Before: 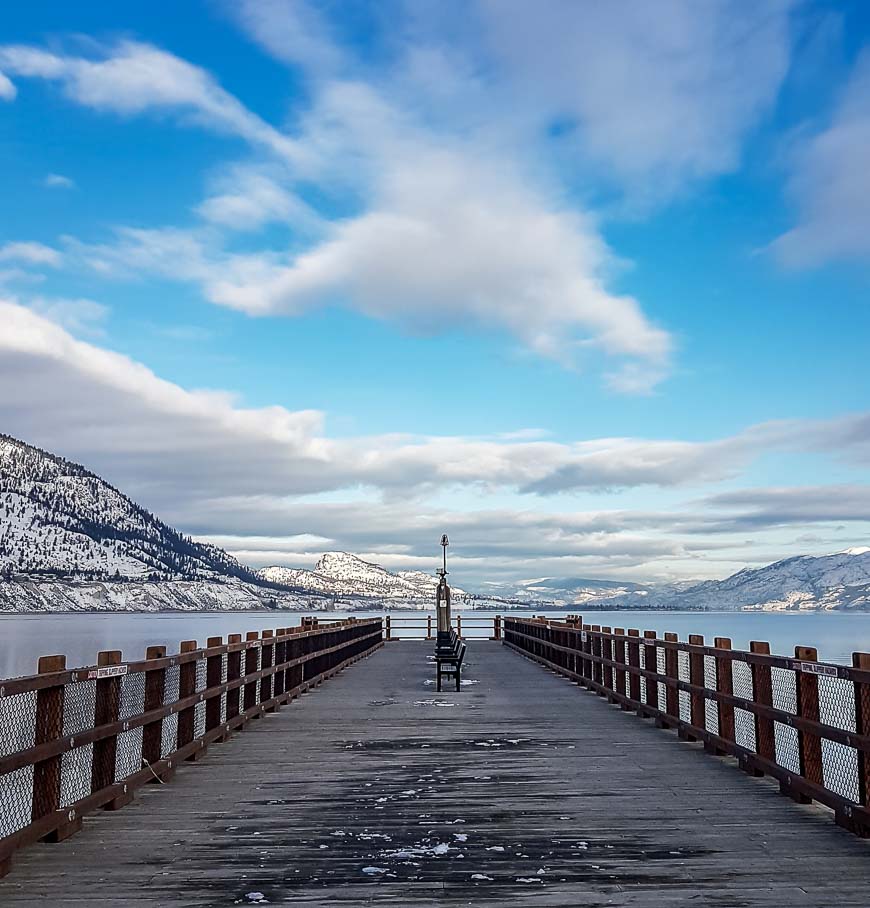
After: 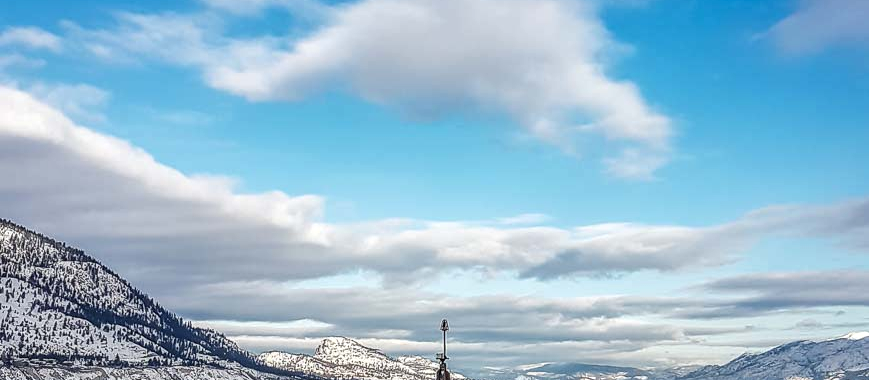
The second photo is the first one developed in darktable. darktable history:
crop and rotate: top 23.84%, bottom 34.294%
local contrast: on, module defaults
